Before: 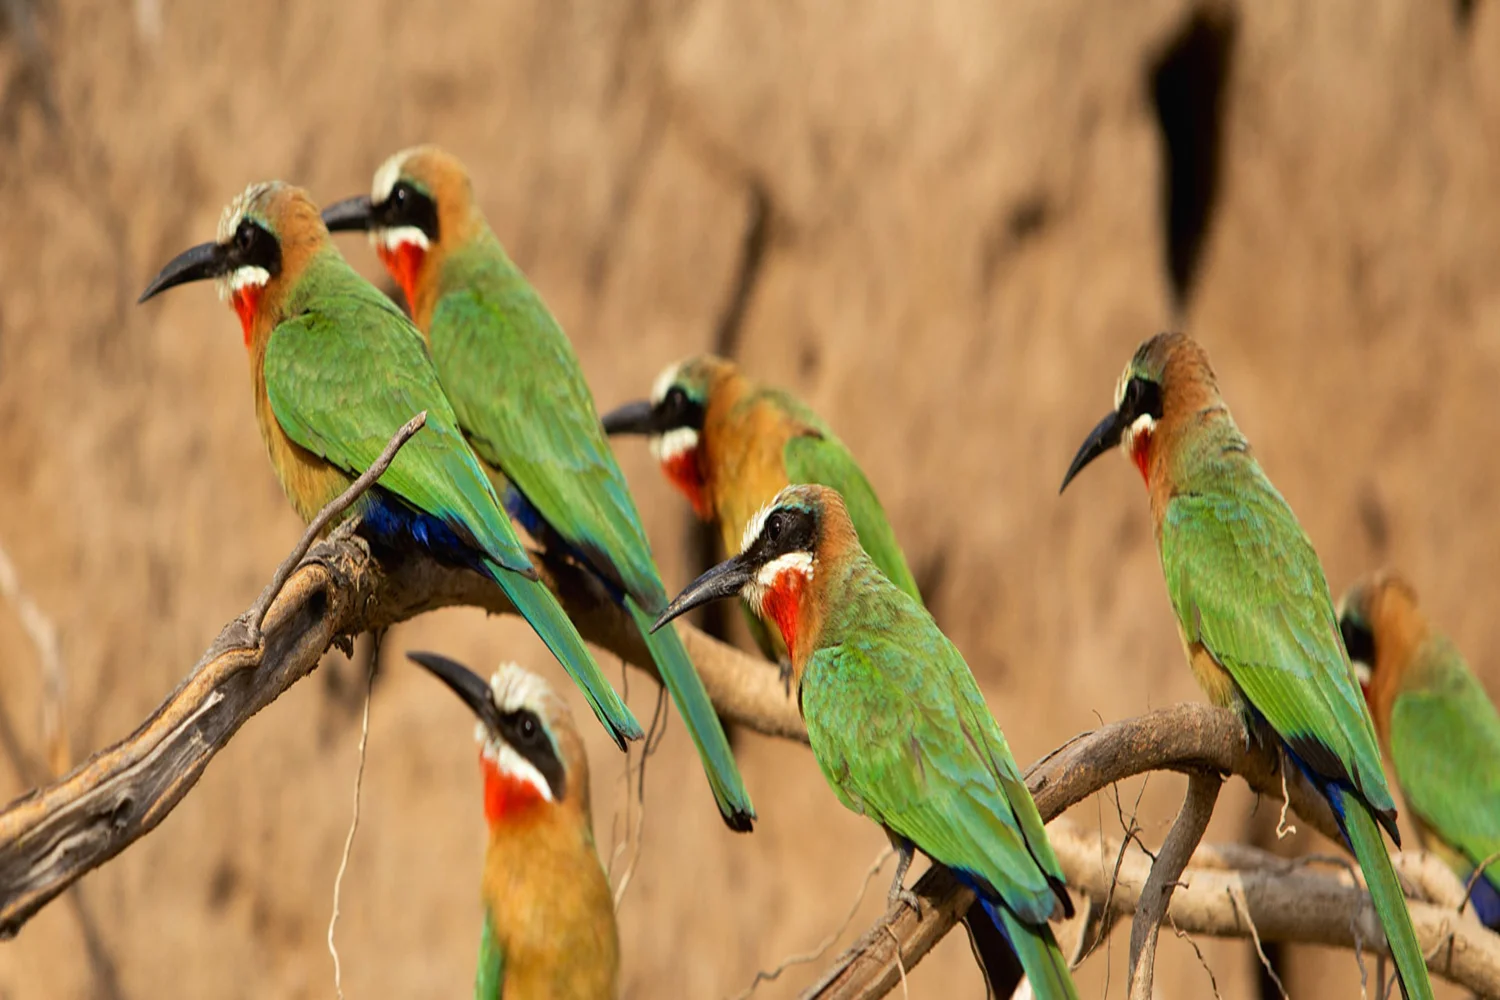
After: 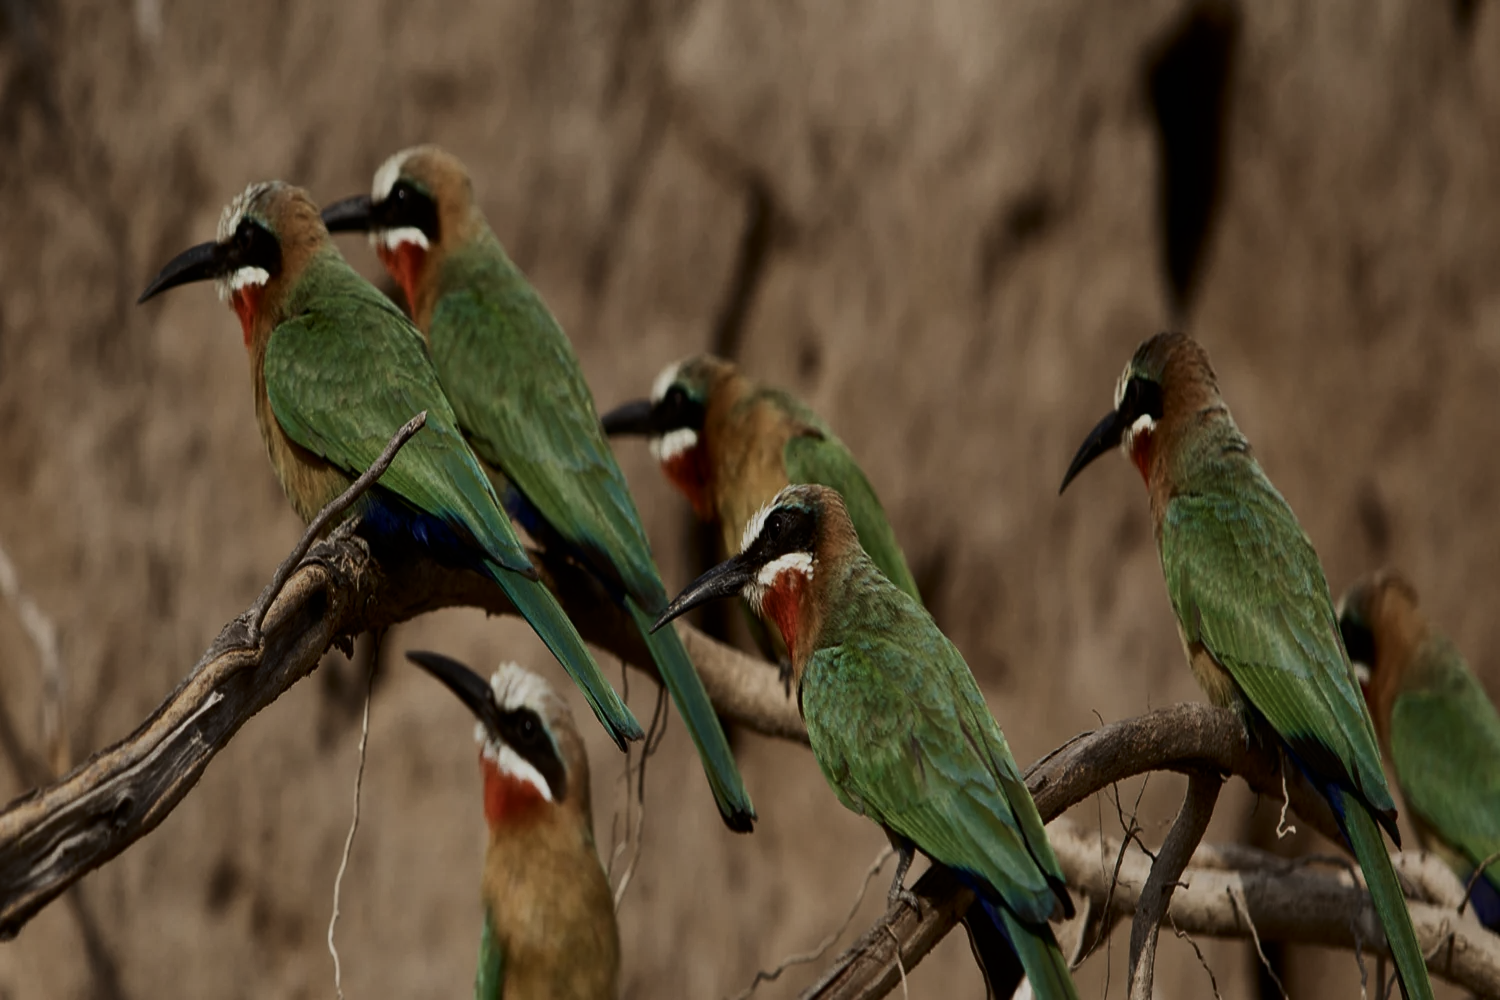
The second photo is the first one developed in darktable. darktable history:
tone equalizer: -8 EV -0.417 EV, -7 EV -0.389 EV, -6 EV -0.333 EV, -5 EV -0.222 EV, -3 EV 0.222 EV, -2 EV 0.333 EV, -1 EV 0.389 EV, +0 EV 0.417 EV, edges refinement/feathering 500, mask exposure compensation -1.57 EV, preserve details no
exposure: exposure -1.468 EV, compensate highlight preservation false
contrast brightness saturation: contrast 0.25, saturation -0.31
